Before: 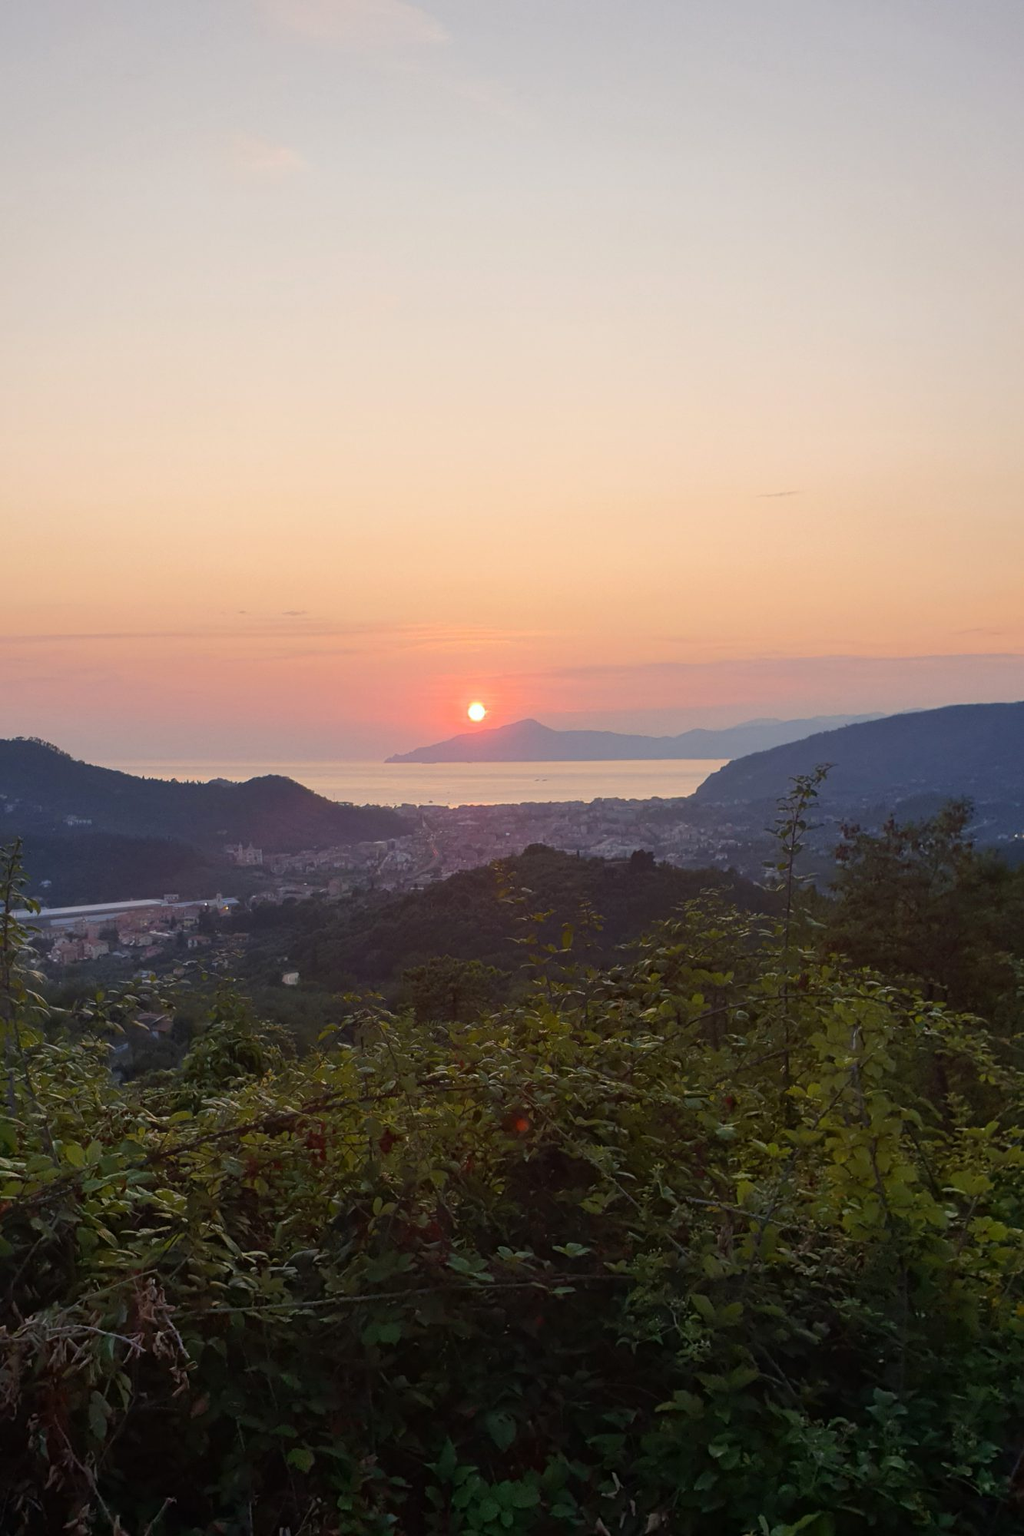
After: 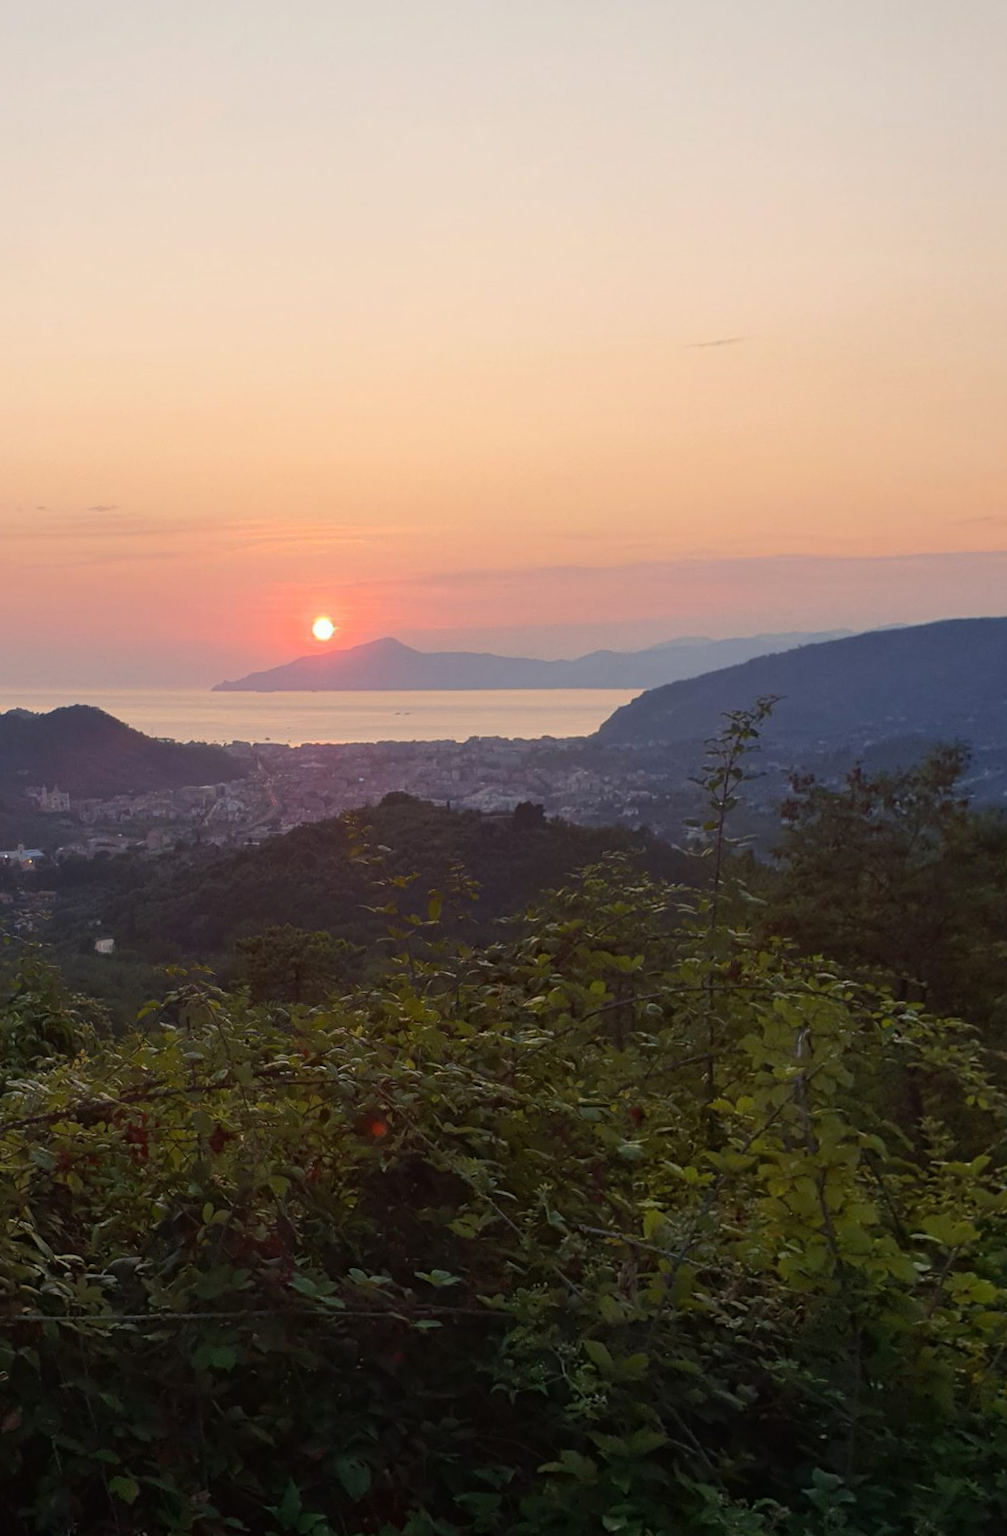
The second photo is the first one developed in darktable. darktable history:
rotate and perspective: rotation 0.062°, lens shift (vertical) 0.115, lens shift (horizontal) -0.133, crop left 0.047, crop right 0.94, crop top 0.061, crop bottom 0.94
crop: left 16.315%, top 14.246%
